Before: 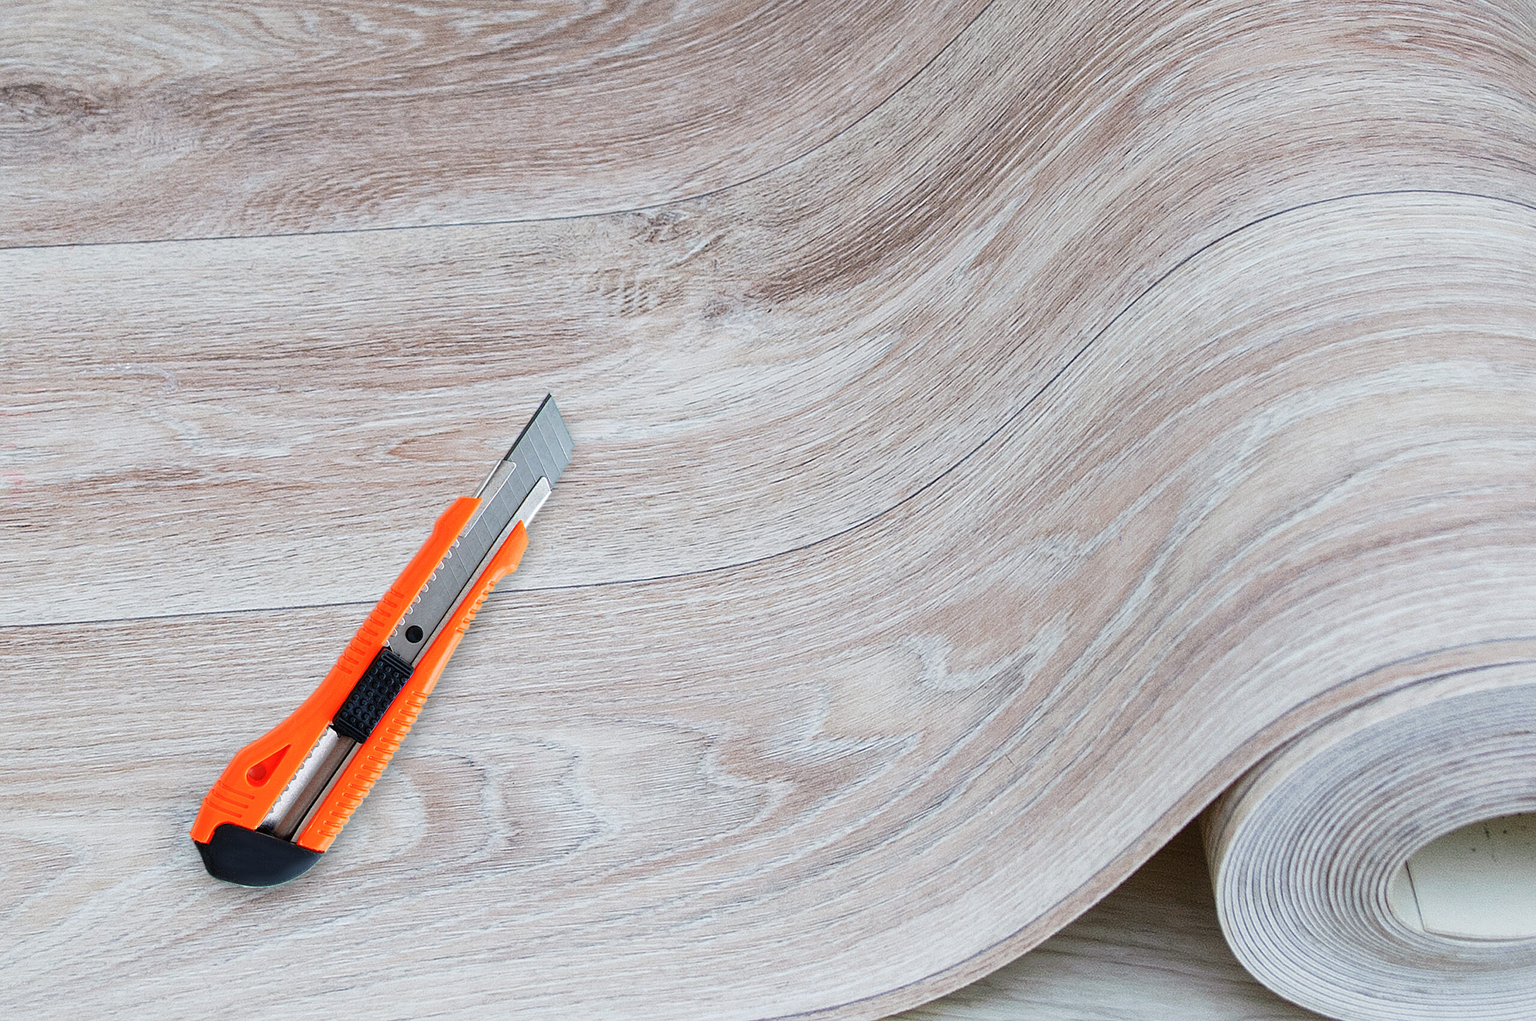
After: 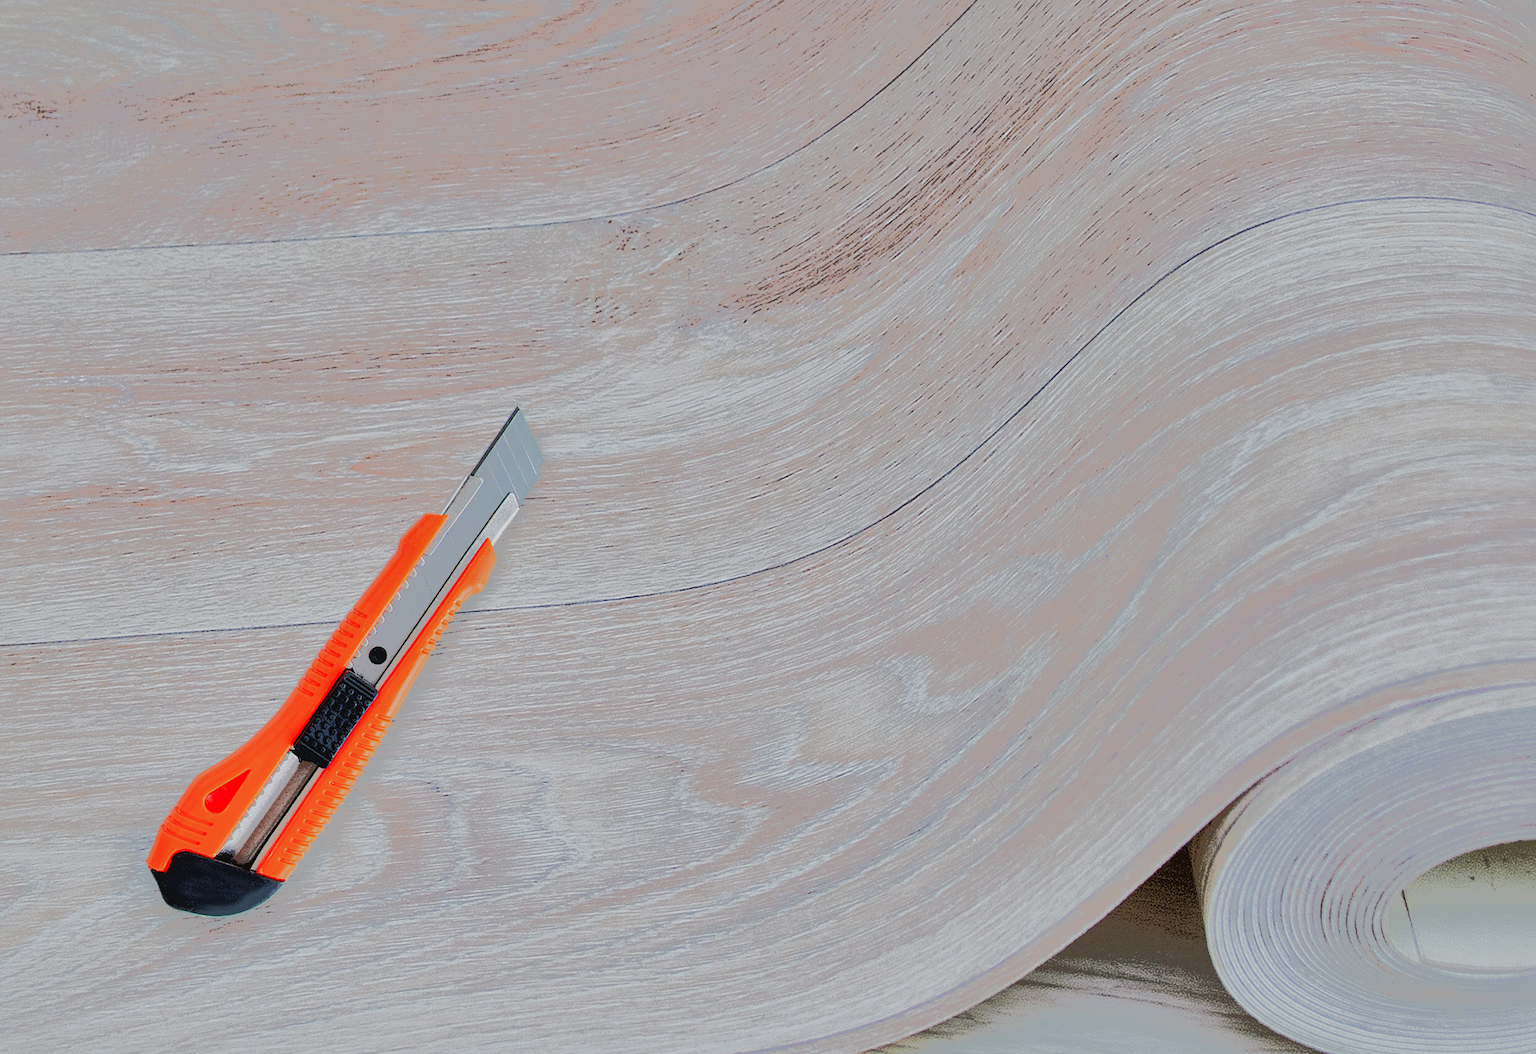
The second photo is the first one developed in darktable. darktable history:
exposure: black level correction 0, compensate exposure bias true, compensate highlight preservation false
crop and rotate: left 3.172%
shadows and highlights: highlights color adjustment 53.49%
tone curve: curves: ch0 [(0, 0.021) (0.049, 0.044) (0.152, 0.14) (0.328, 0.377) (0.473, 0.543) (0.641, 0.705) (0.868, 0.887) (1, 0.969)]; ch1 [(0, 0) (0.322, 0.328) (0.43, 0.425) (0.474, 0.466) (0.502, 0.503) (0.522, 0.526) (0.564, 0.591) (0.602, 0.632) (0.677, 0.701) (0.859, 0.885) (1, 1)]; ch2 [(0, 0) (0.33, 0.301) (0.447, 0.44) (0.487, 0.496) (0.502, 0.516) (0.535, 0.554) (0.565, 0.598) (0.618, 0.629) (1, 1)], color space Lab, linked channels, preserve colors none
tone equalizer: -7 EV -0.593 EV, -6 EV 0.993 EV, -5 EV -0.464 EV, -4 EV 0.408 EV, -3 EV 0.429 EV, -2 EV 0.121 EV, -1 EV -0.142 EV, +0 EV -0.403 EV, edges refinement/feathering 500, mask exposure compensation -1.57 EV, preserve details no
filmic rgb: black relative exposure -7.65 EV, white relative exposure 4.56 EV, hardness 3.61
